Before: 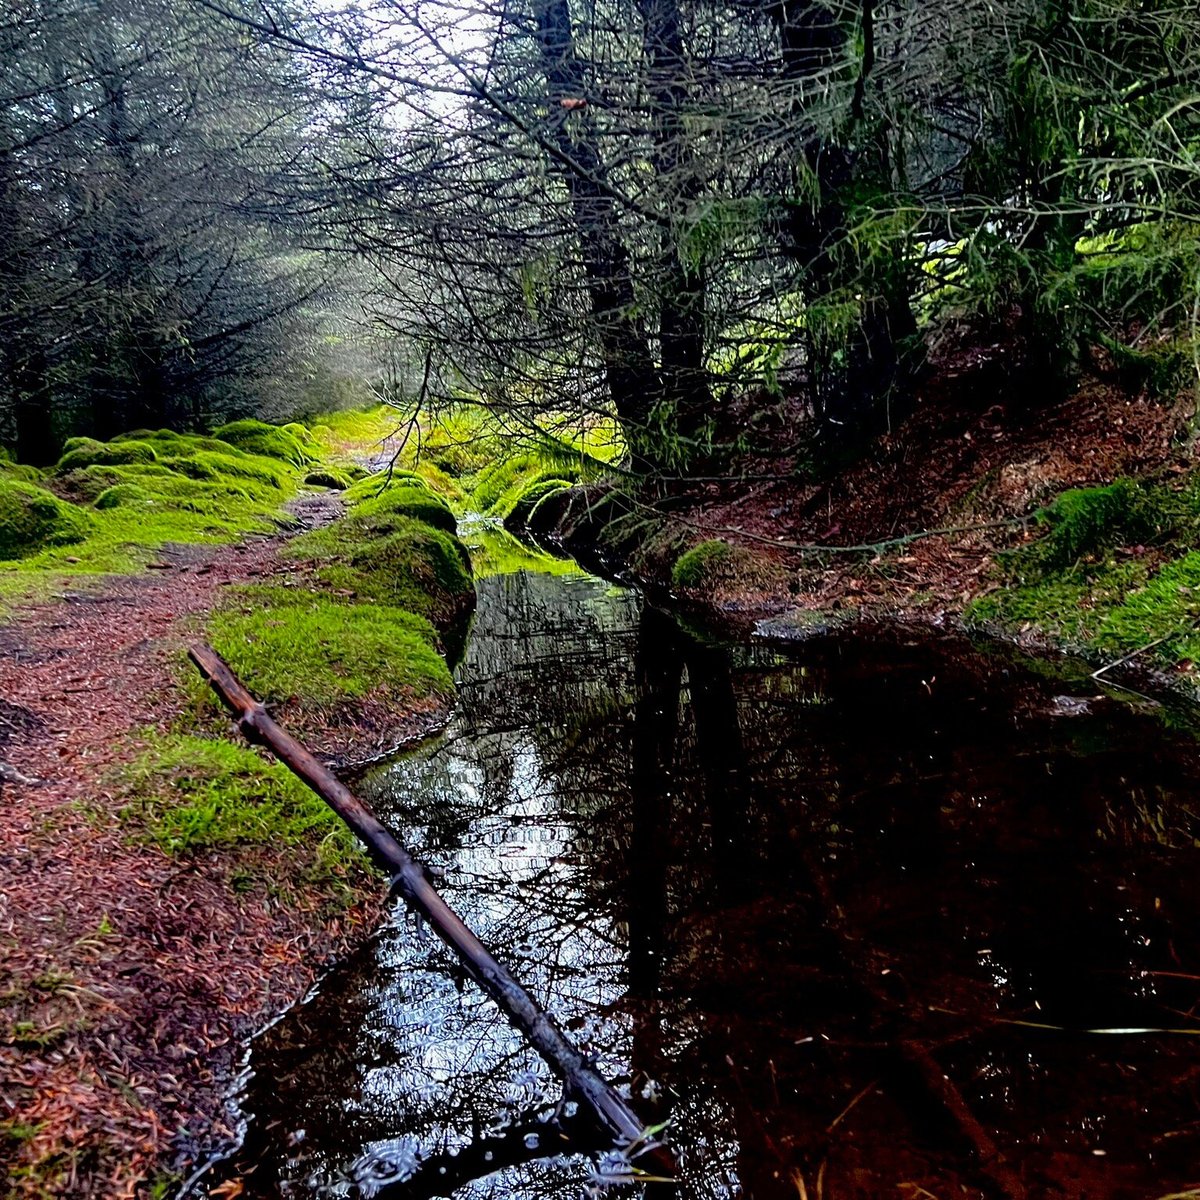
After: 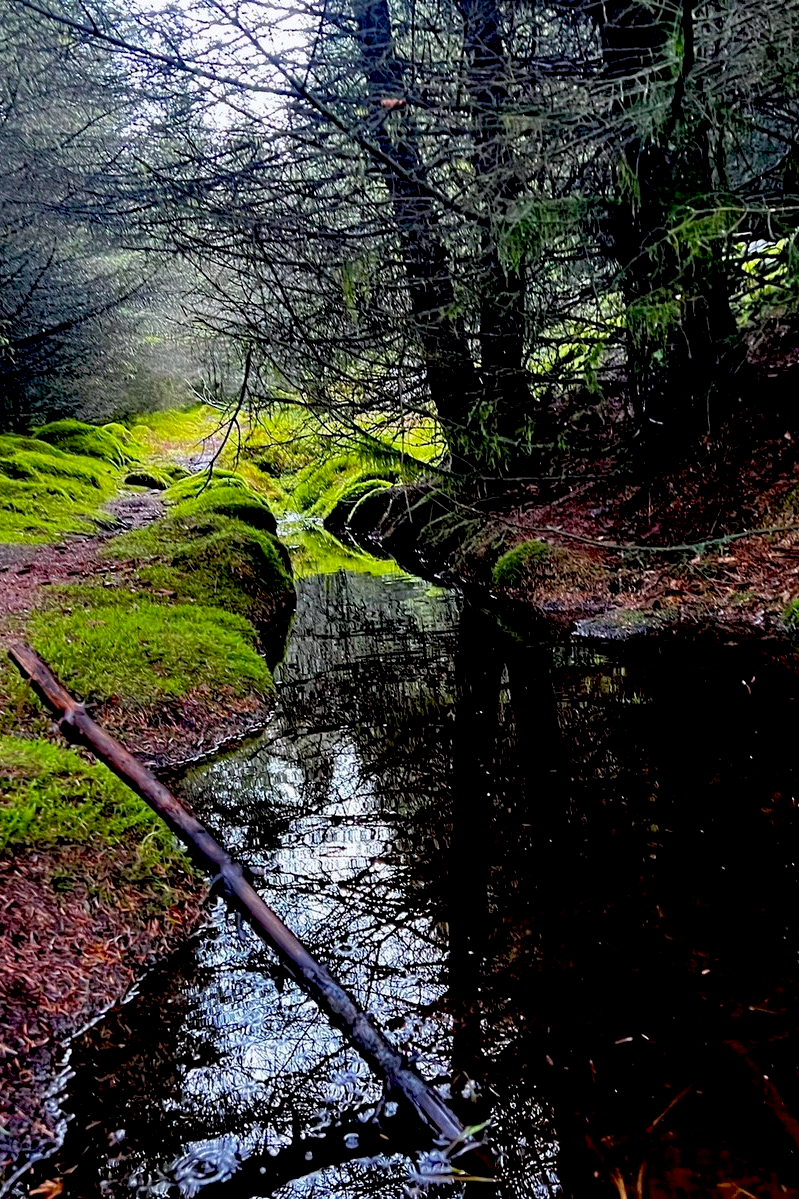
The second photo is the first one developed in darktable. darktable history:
exposure: black level correction 0.011, compensate highlight preservation false
white balance: red 1.004, blue 1.024
crop and rotate: left 15.055%, right 18.278%
